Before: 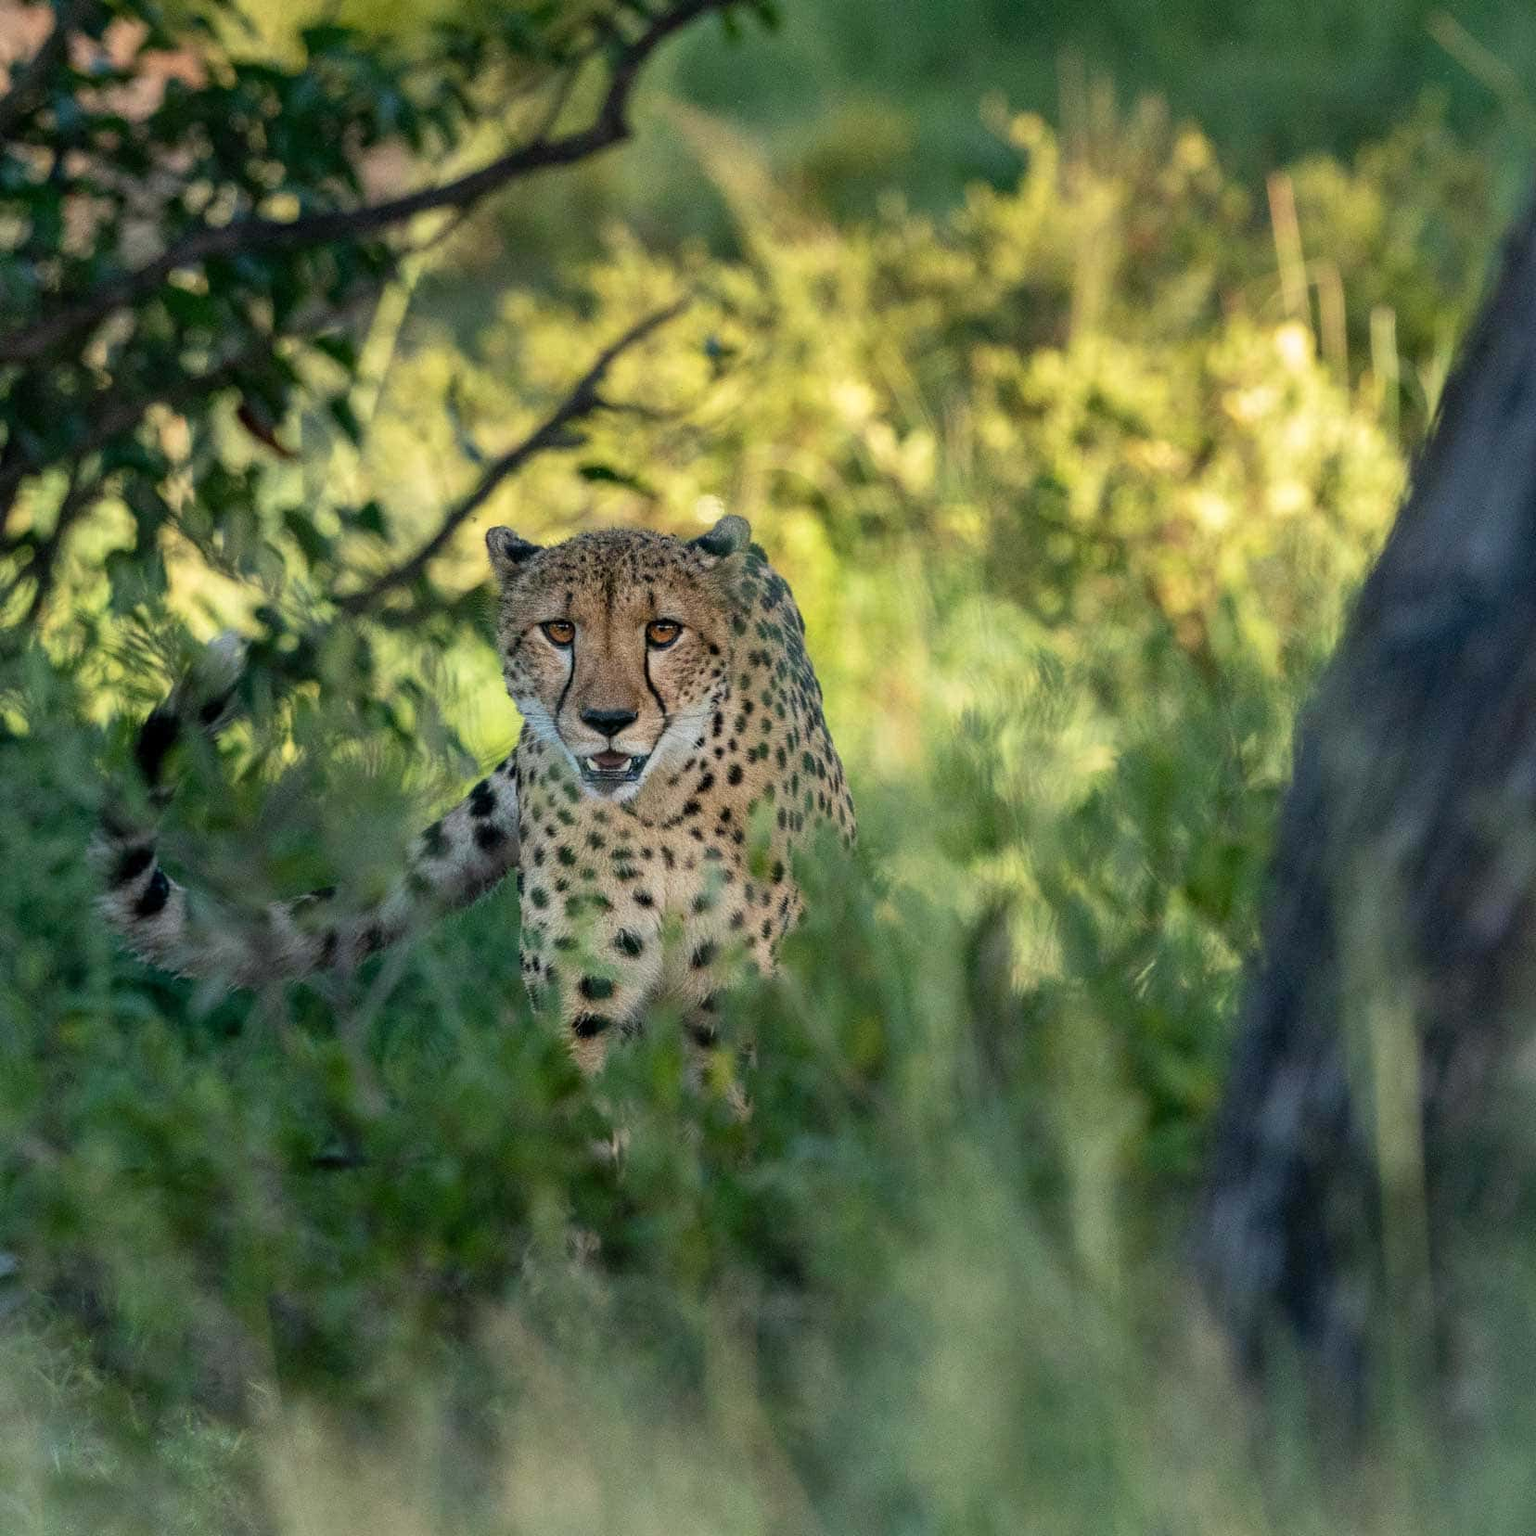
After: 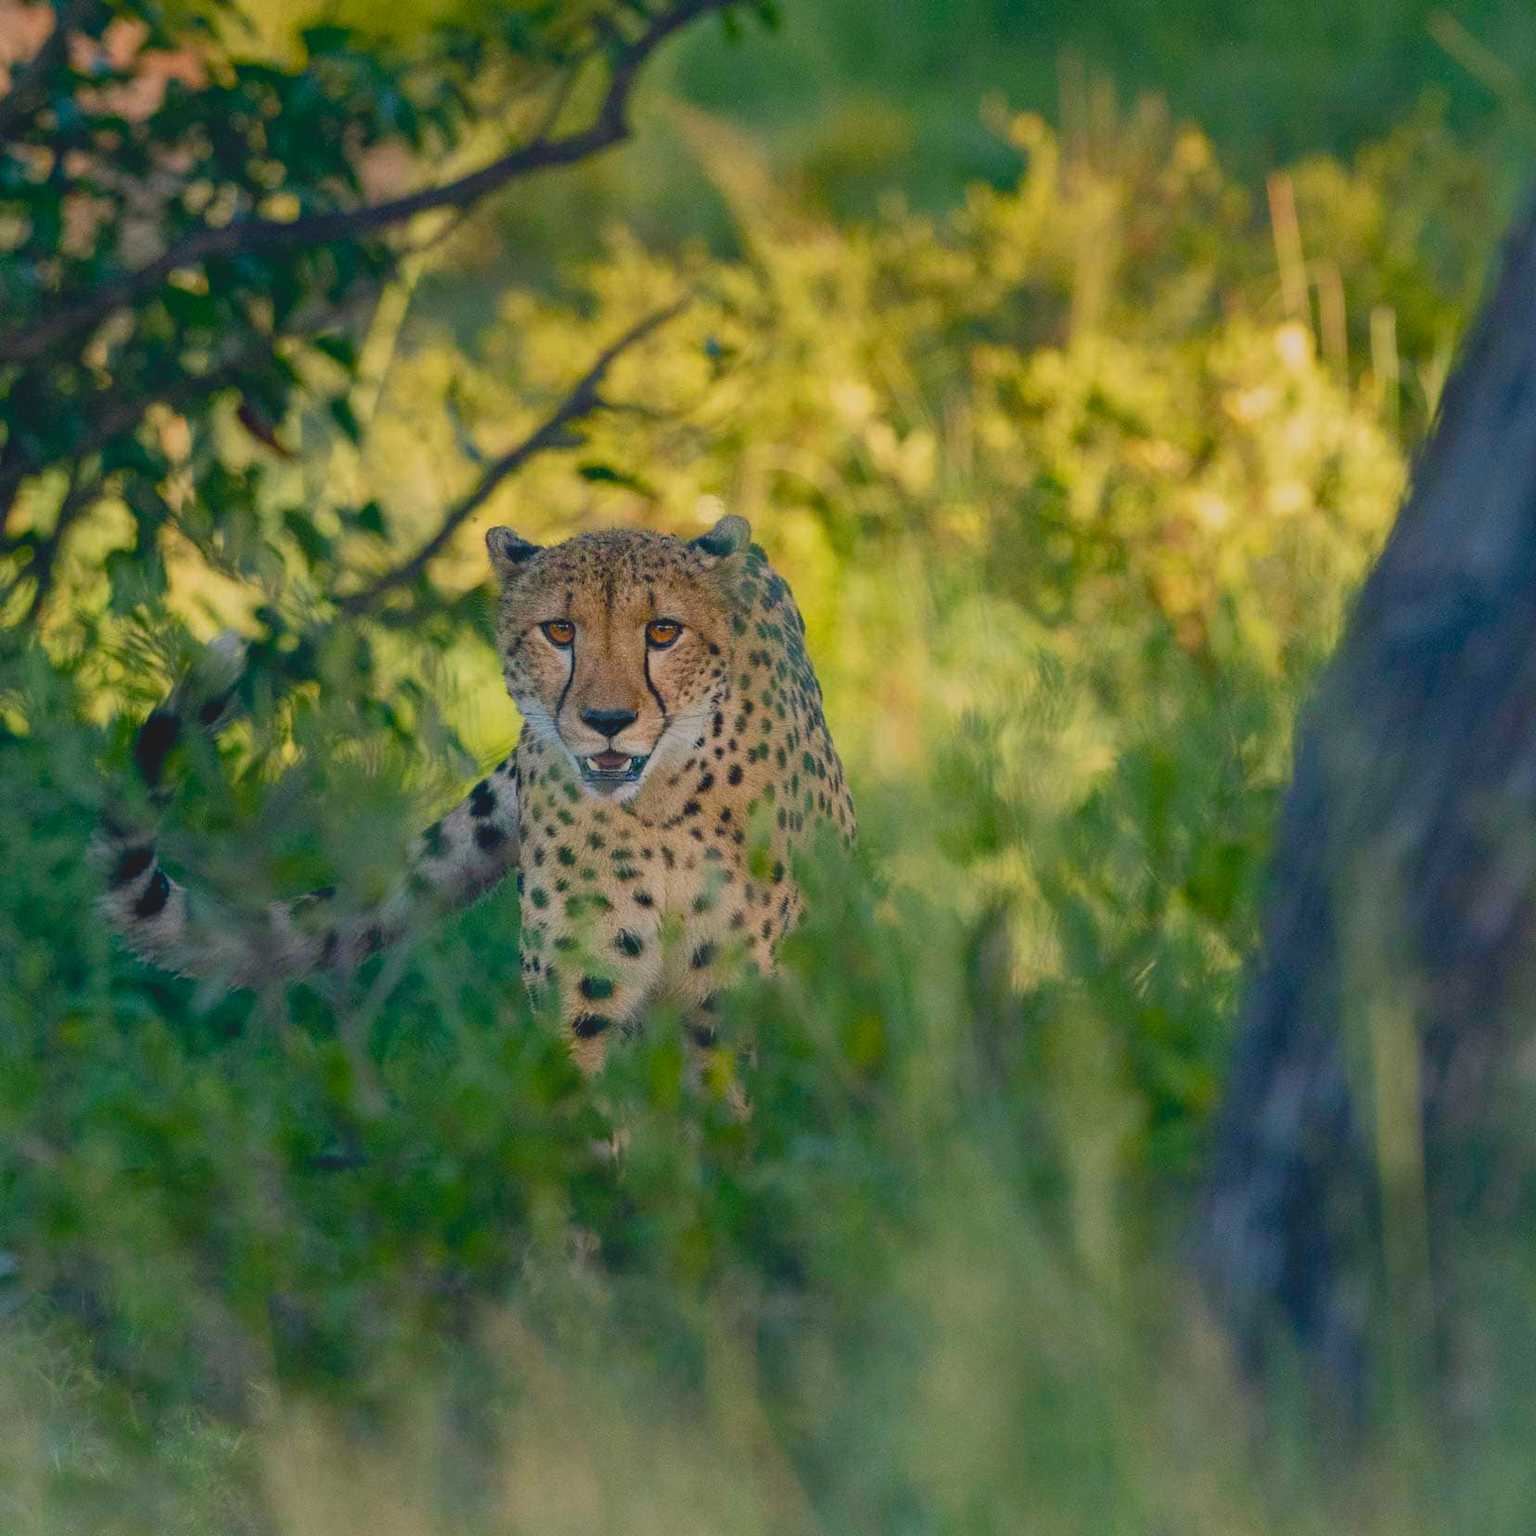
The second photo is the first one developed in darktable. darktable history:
color balance rgb: highlights gain › chroma 2.046%, highlights gain › hue 44.92°, global offset › chroma 0.061%, global offset › hue 253.22°, perceptual saturation grading › global saturation 20%, perceptual saturation grading › highlights -25.76%, perceptual saturation grading › shadows 24.803%, global vibrance 20%
local contrast: detail 69%
